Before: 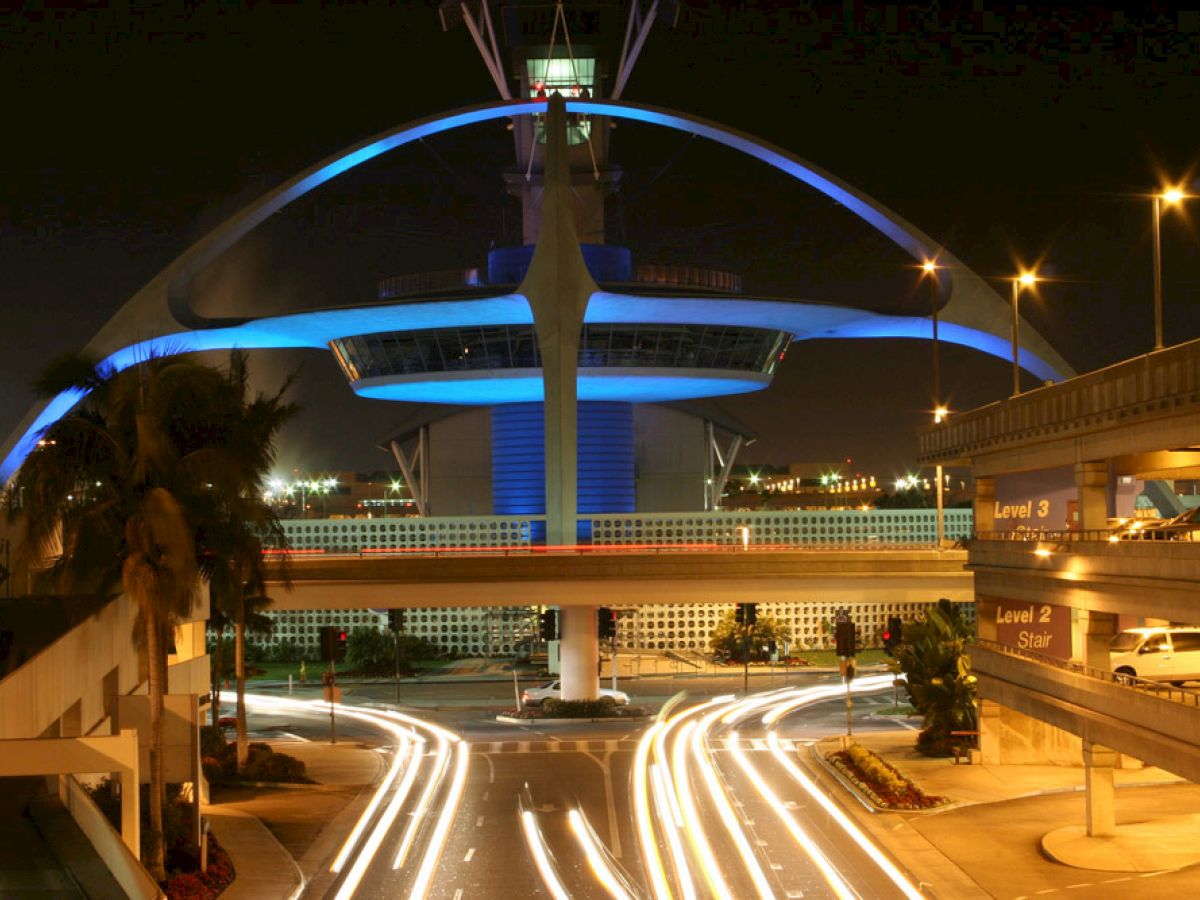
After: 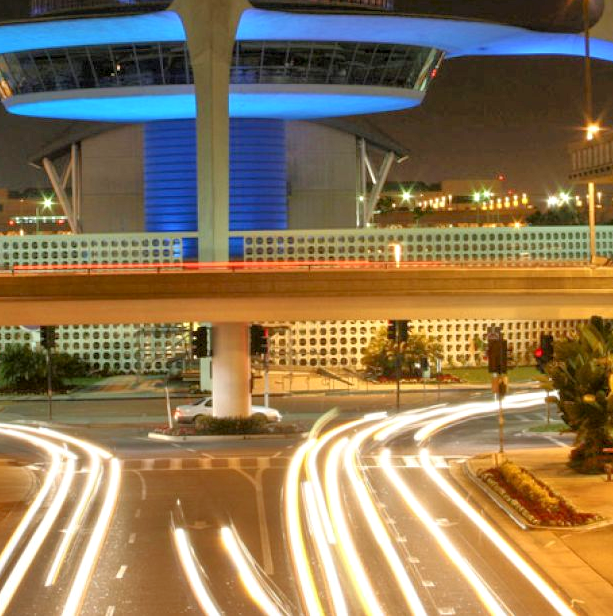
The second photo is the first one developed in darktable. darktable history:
local contrast: mode bilateral grid, contrast 19, coarseness 50, detail 130%, midtone range 0.2
tone equalizer: -7 EV 0.164 EV, -6 EV 0.577 EV, -5 EV 1.12 EV, -4 EV 1.31 EV, -3 EV 1.13 EV, -2 EV 0.6 EV, -1 EV 0.152 EV
crop and rotate: left 29.06%, top 31.484%, right 19.806%
